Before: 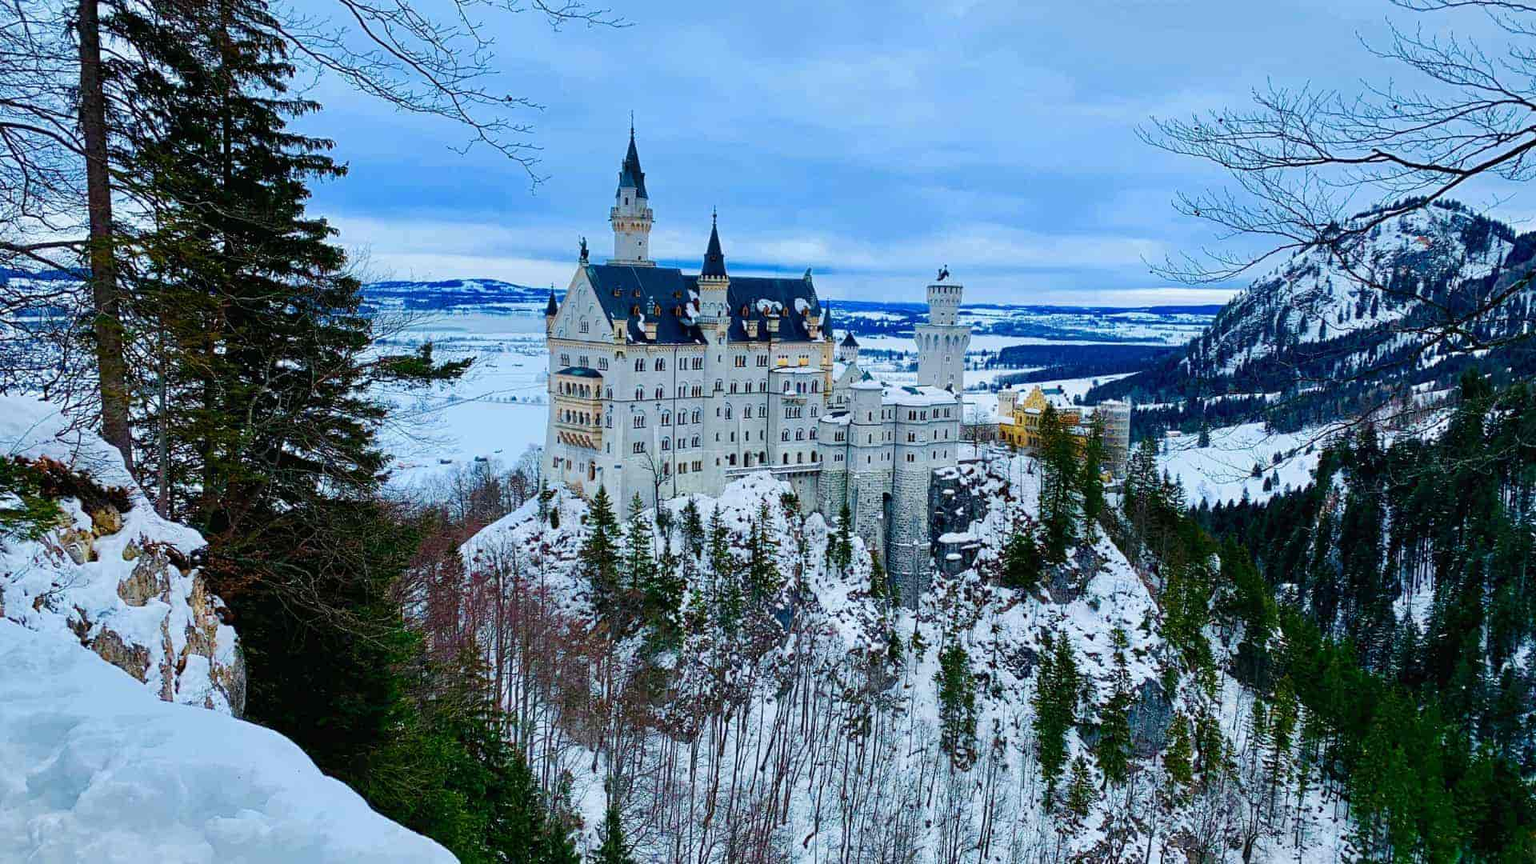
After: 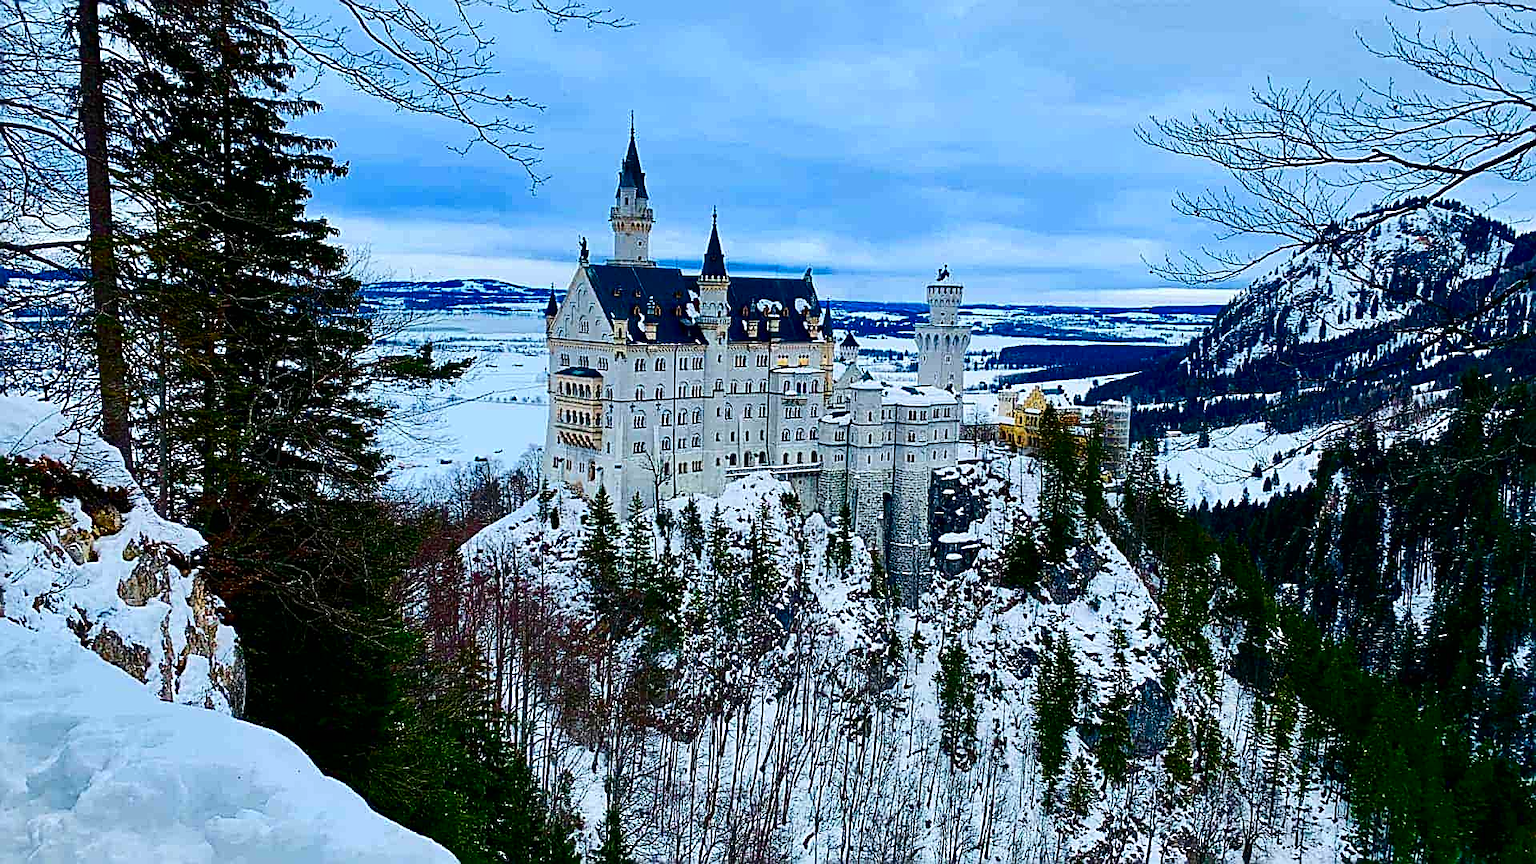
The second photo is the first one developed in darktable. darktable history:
contrast brightness saturation: contrast 0.2, brightness -0.11, saturation 0.1
sharpen: amount 1
